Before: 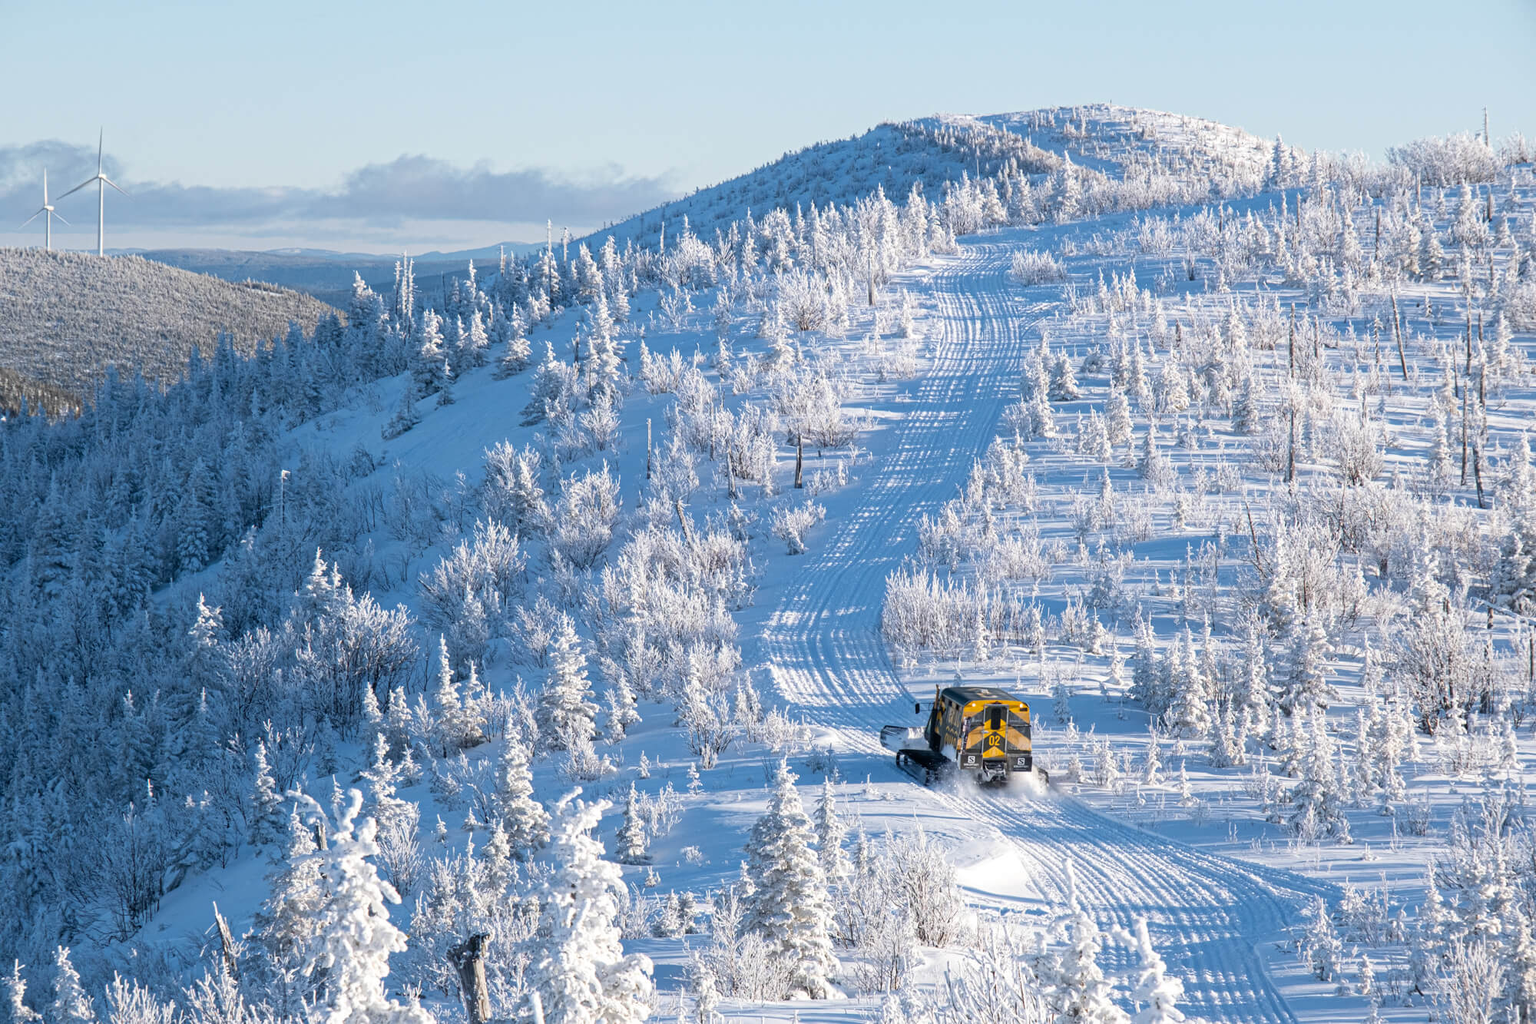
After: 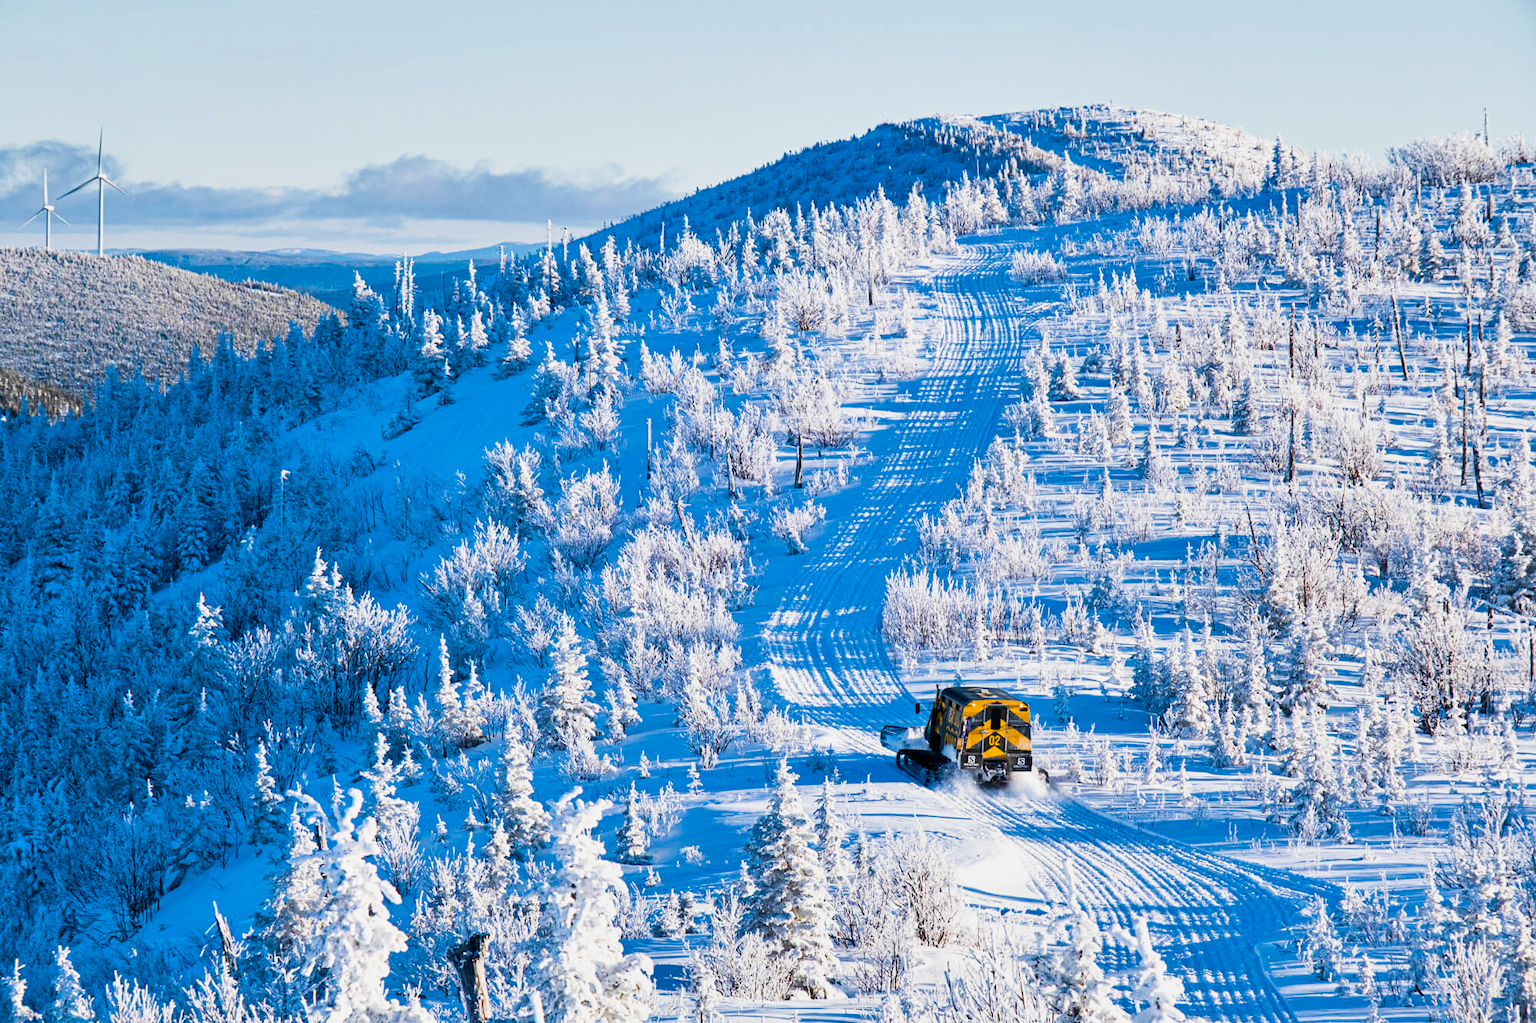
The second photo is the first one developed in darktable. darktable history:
sigmoid: contrast 1.86, skew 0.35
shadows and highlights: low approximation 0.01, soften with gaussian
color balance rgb: linear chroma grading › global chroma 15%, perceptual saturation grading › global saturation 30%
